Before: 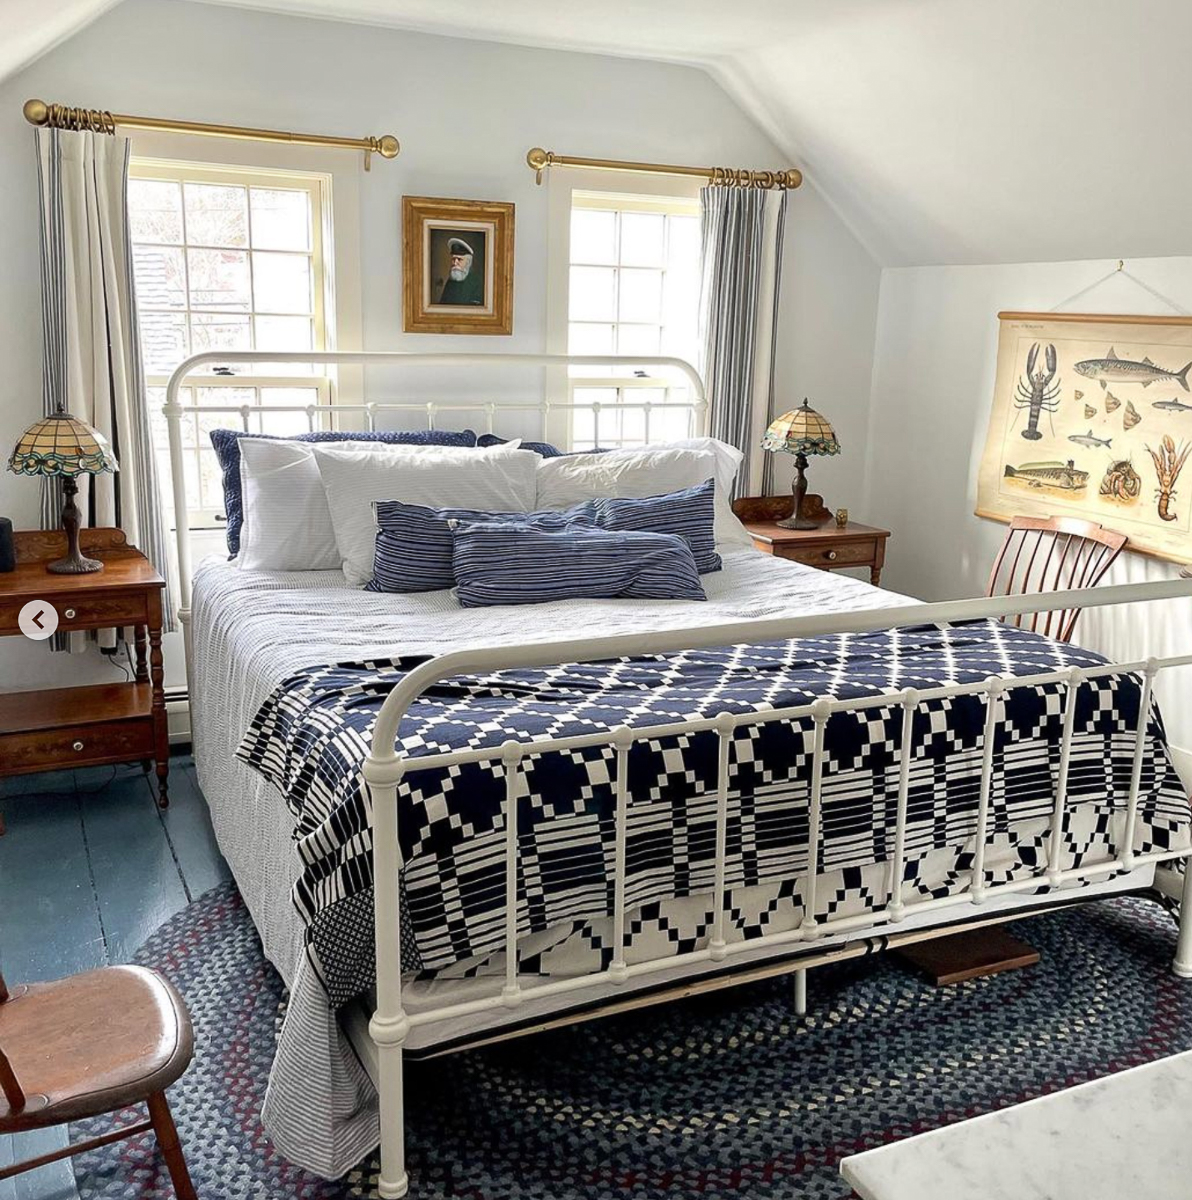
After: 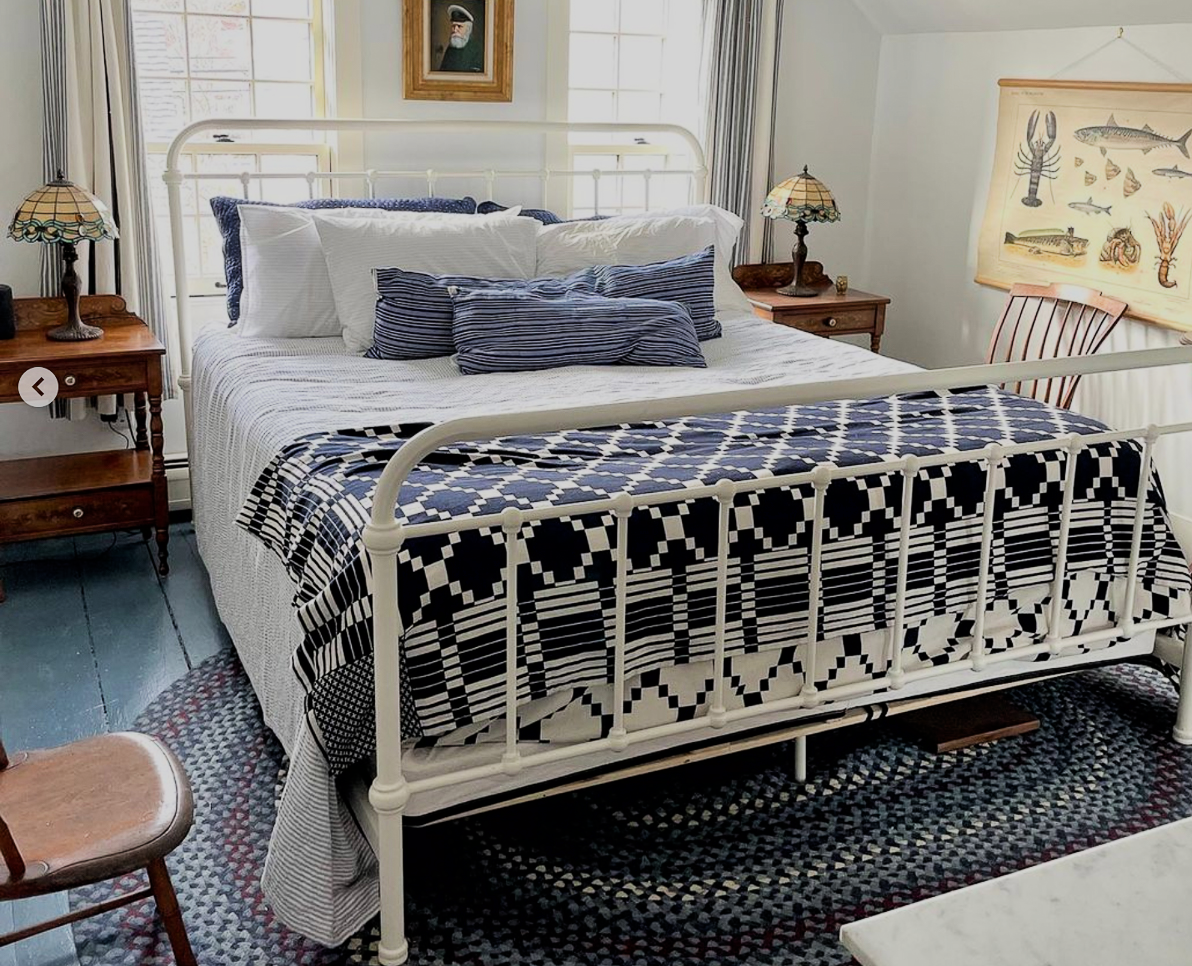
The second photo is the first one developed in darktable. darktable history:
filmic rgb: black relative exposure -7.65 EV, white relative exposure 4.56 EV, hardness 3.61, color science v6 (2022)
crop and rotate: top 19.423%
